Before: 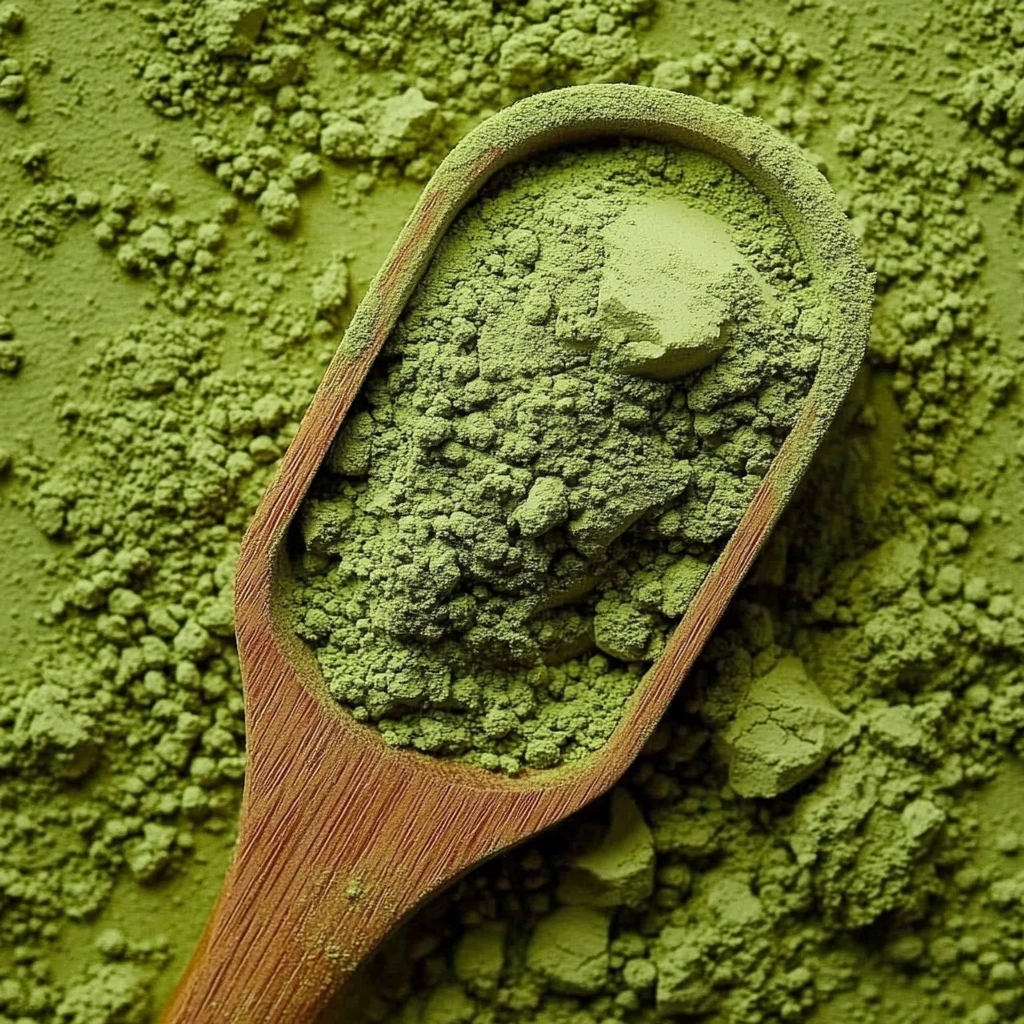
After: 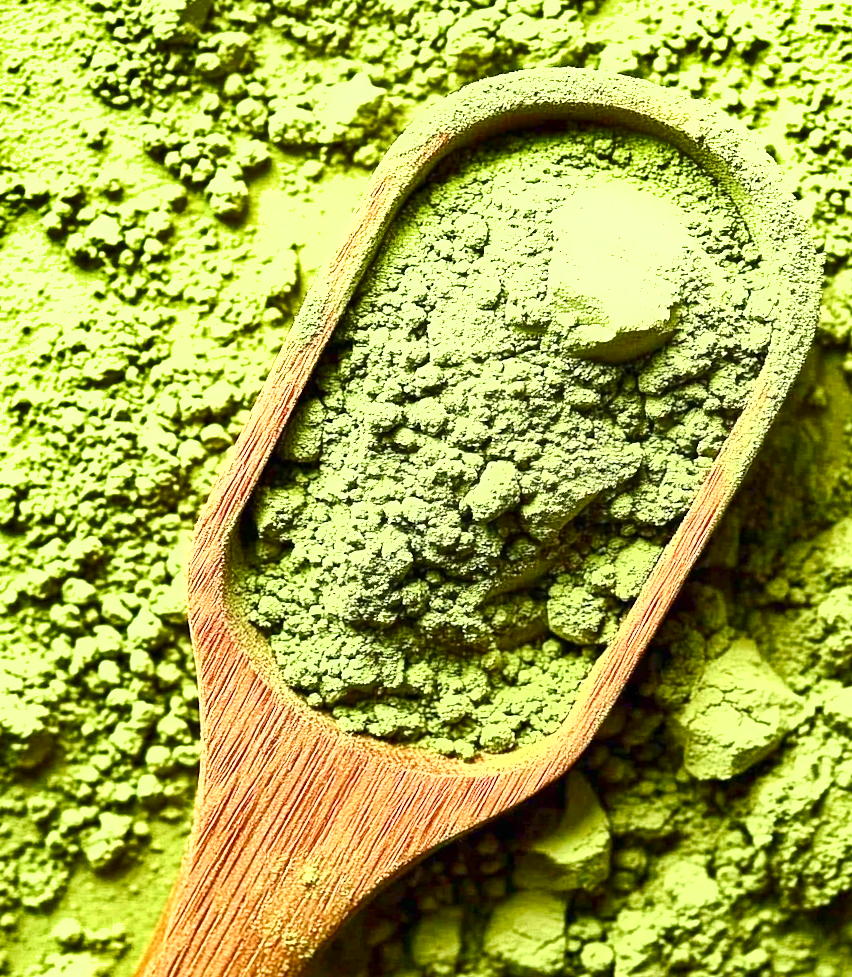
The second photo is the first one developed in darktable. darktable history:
exposure: black level correction 0, exposure 1.58 EV, compensate highlight preservation false
crop and rotate: angle 0.664°, left 4.19%, top 0.999%, right 11.593%, bottom 2.407%
tone equalizer: edges refinement/feathering 500, mask exposure compensation -1.57 EV, preserve details no
shadows and highlights: shadows 53.14, soften with gaussian
contrast brightness saturation: contrast 0.152, brightness -0.01, saturation 0.105
color balance rgb: highlights gain › luminance 14.801%, perceptual saturation grading › global saturation 20%, perceptual saturation grading › highlights -49.915%, perceptual saturation grading › shadows 23.964%, global vibrance 32.826%
